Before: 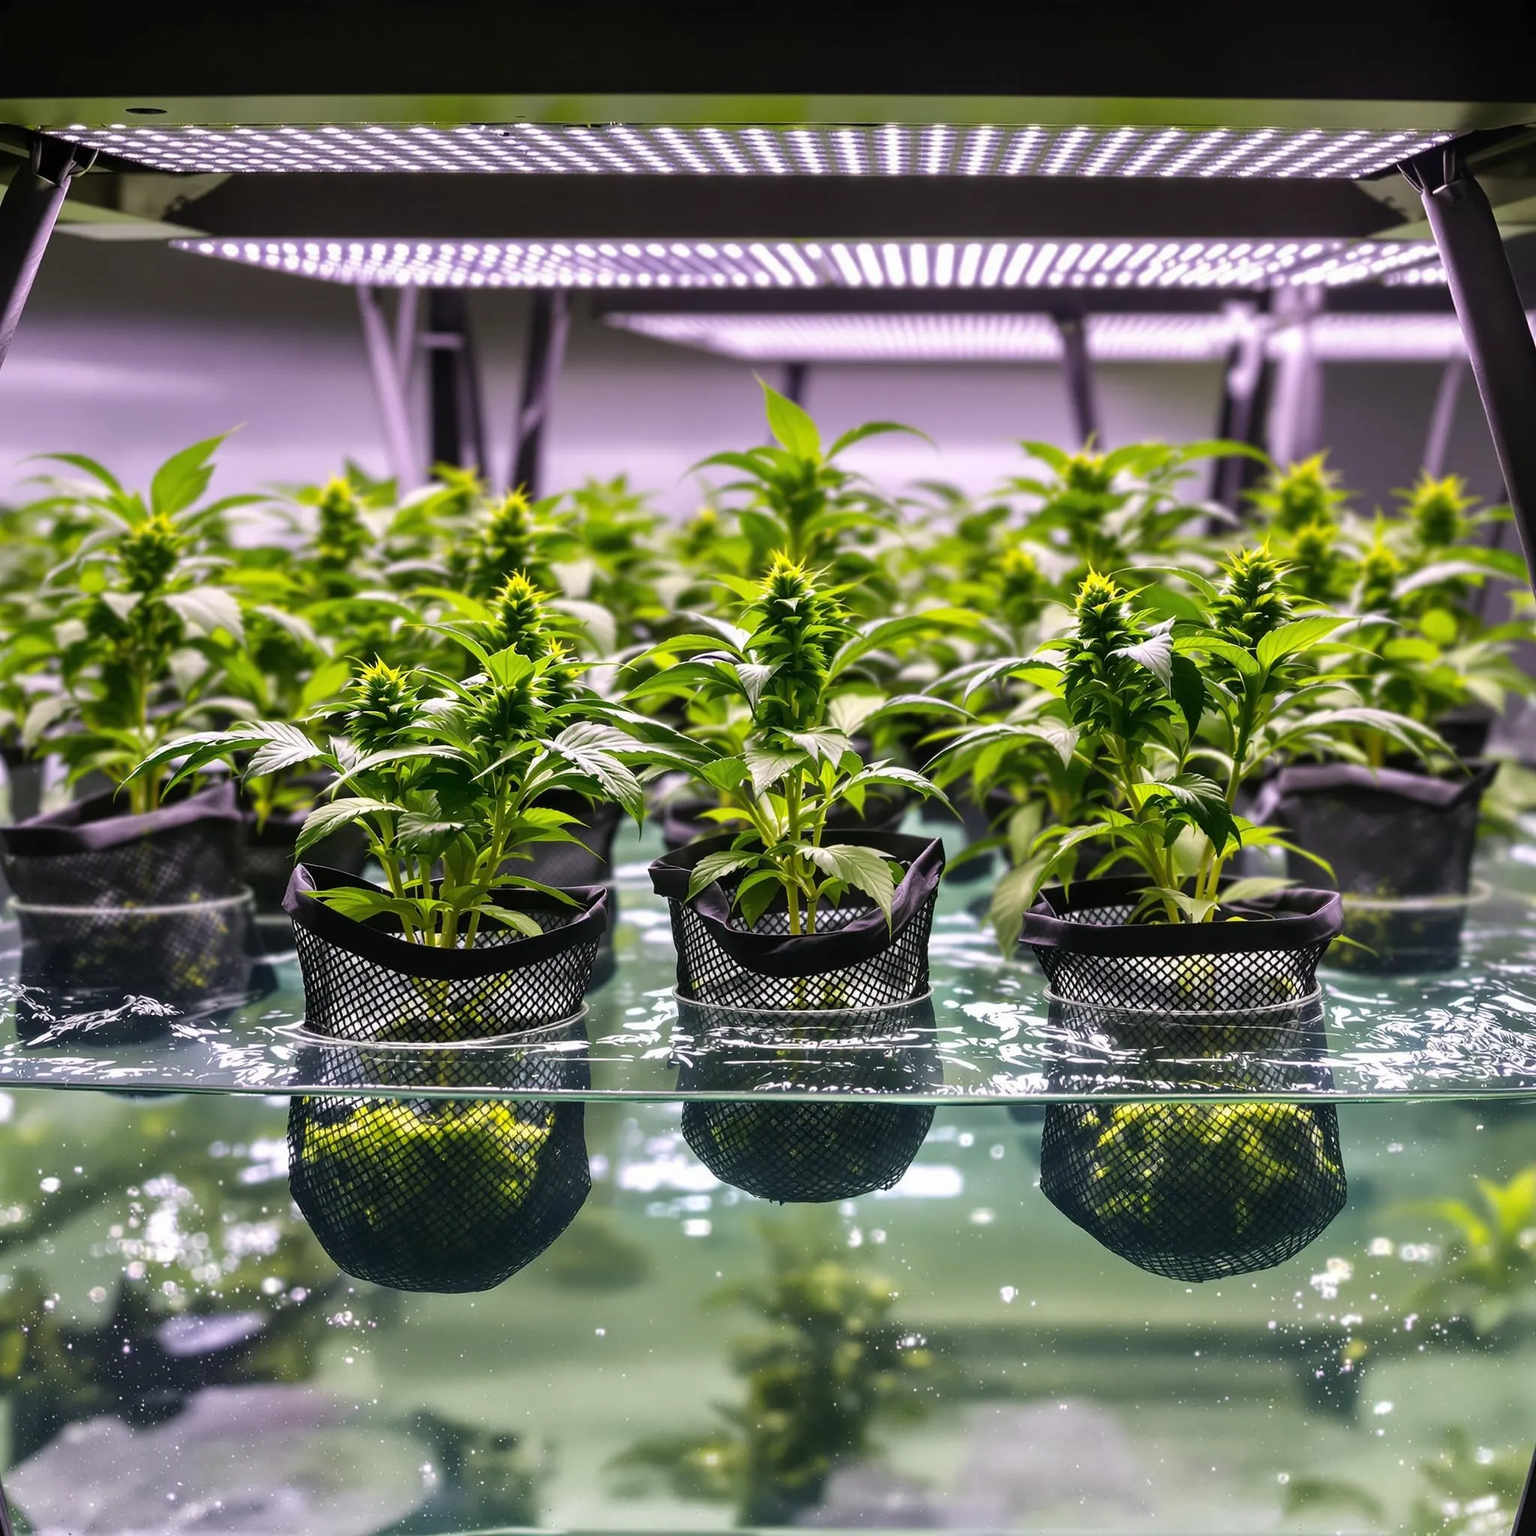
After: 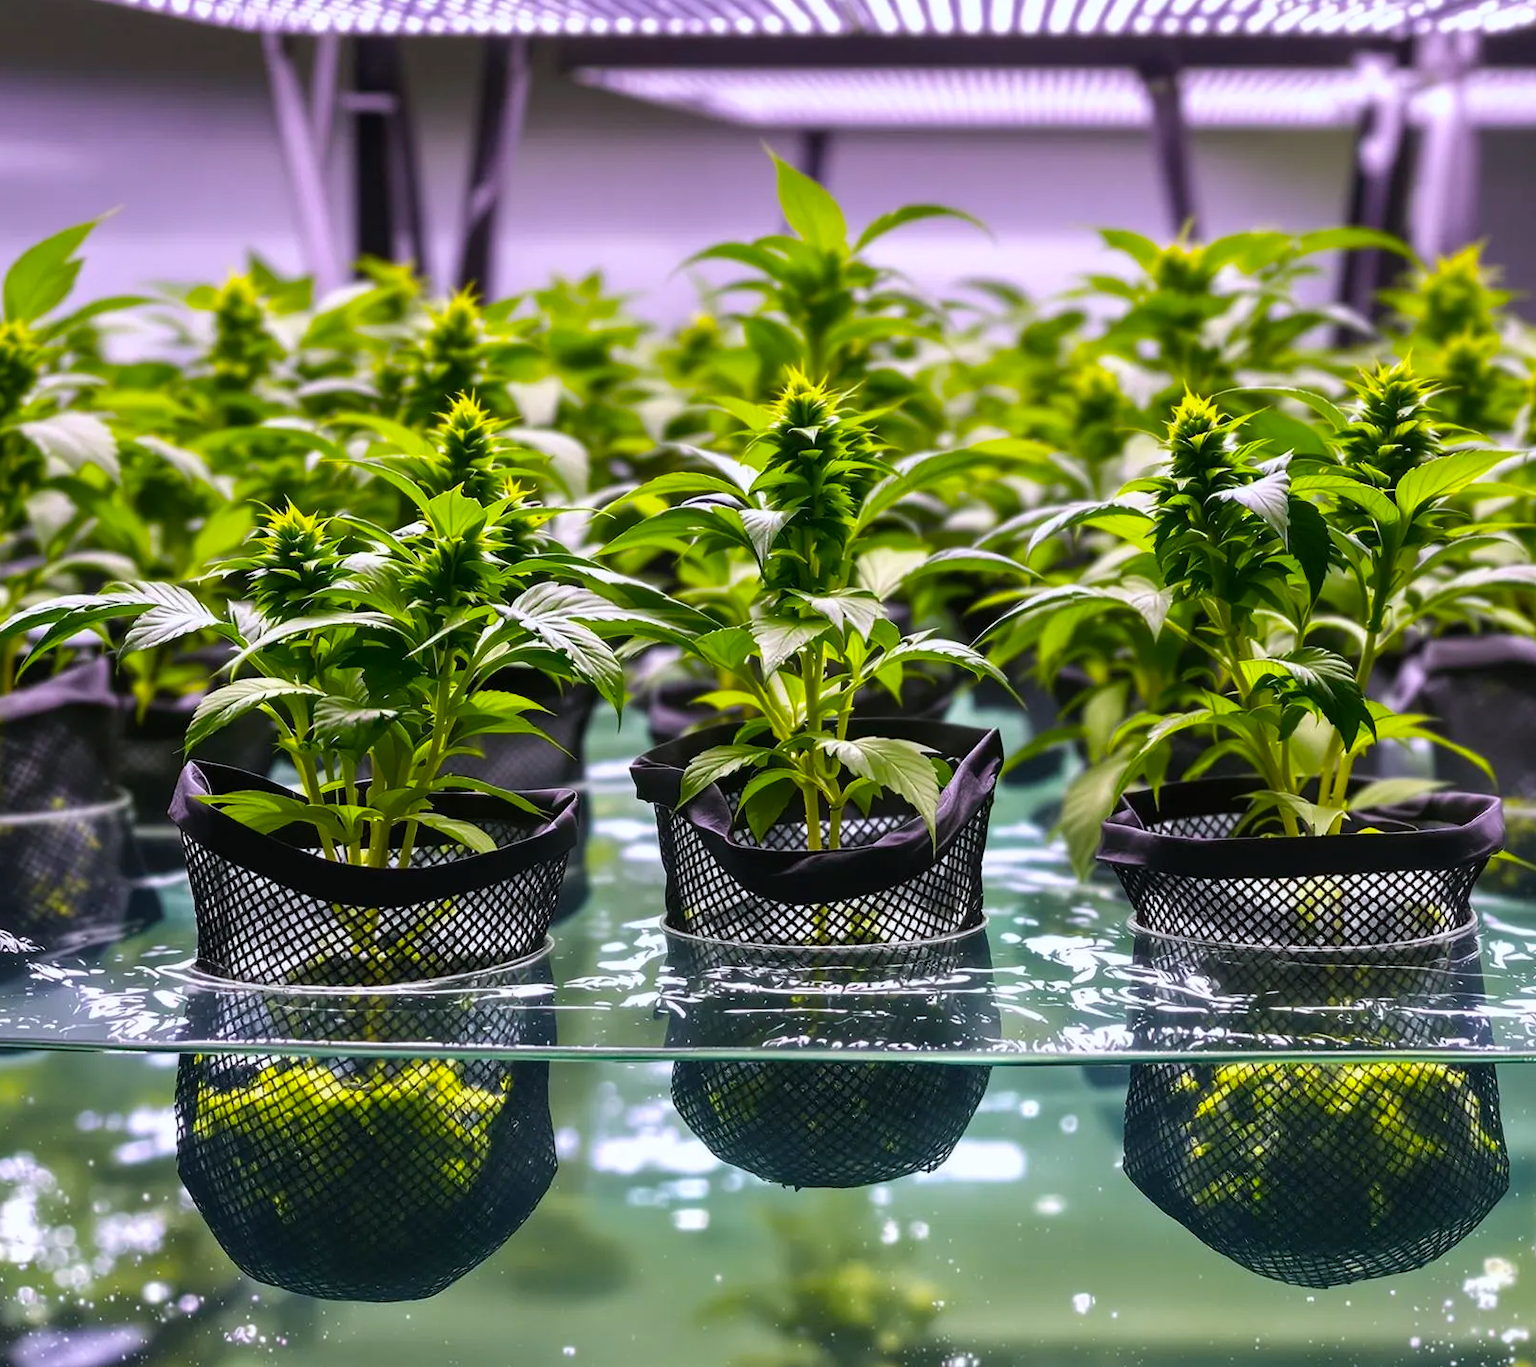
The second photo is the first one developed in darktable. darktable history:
white balance: red 0.98, blue 1.034
color balance rgb: perceptual saturation grading › global saturation 20%, global vibrance 20%
crop: left 9.712%, top 16.928%, right 10.845%, bottom 12.332%
